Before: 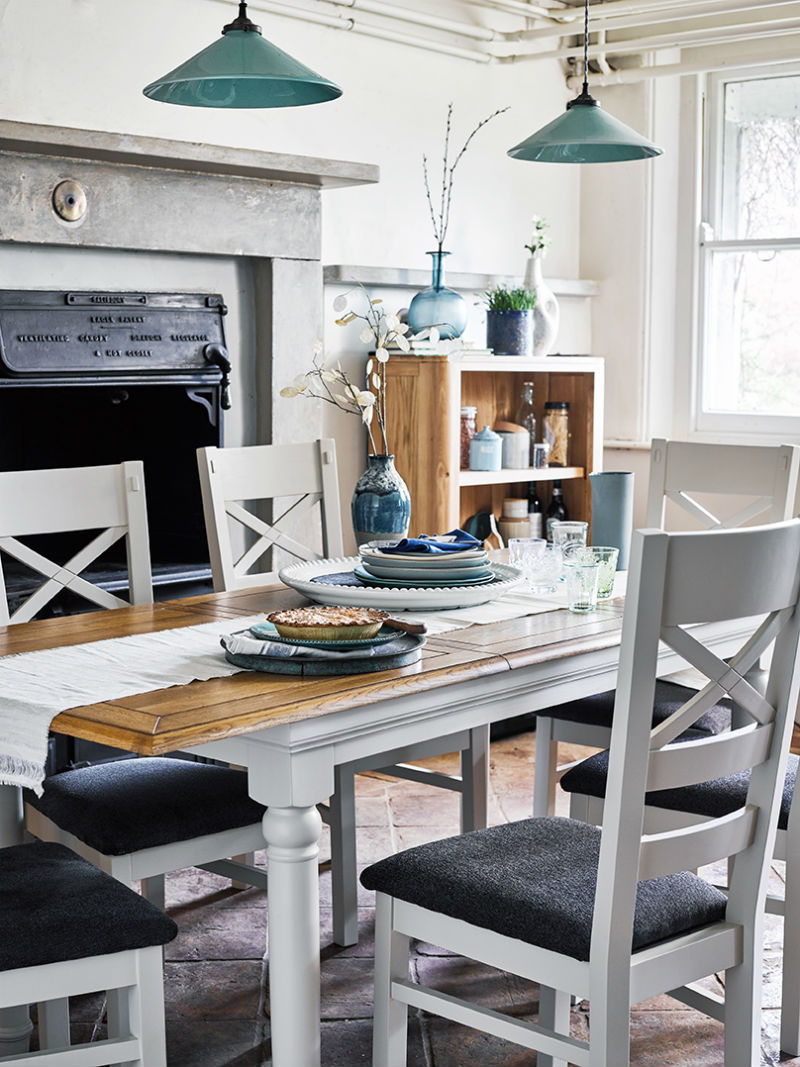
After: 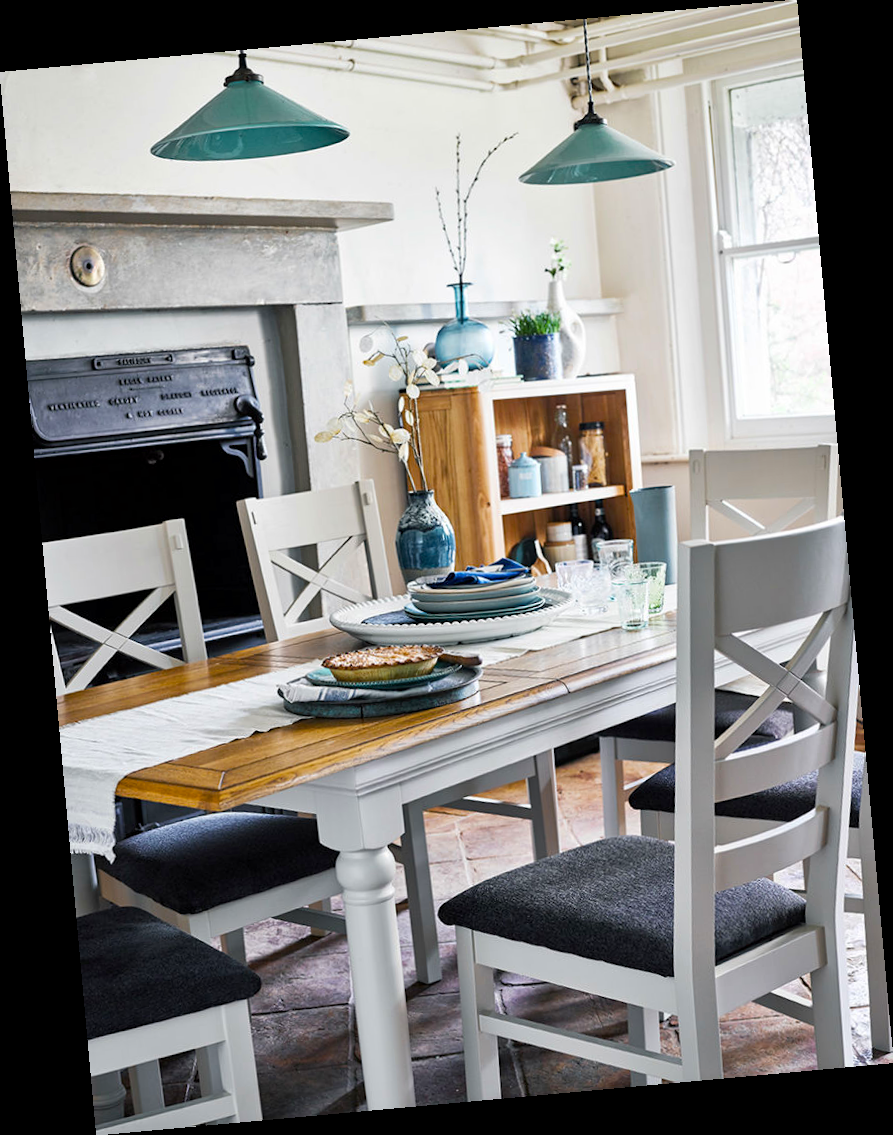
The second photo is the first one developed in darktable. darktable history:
color balance rgb: perceptual saturation grading › global saturation 30%
rotate and perspective: rotation -5.2°, automatic cropping off
exposure: black level correction 0.001, compensate highlight preservation false
